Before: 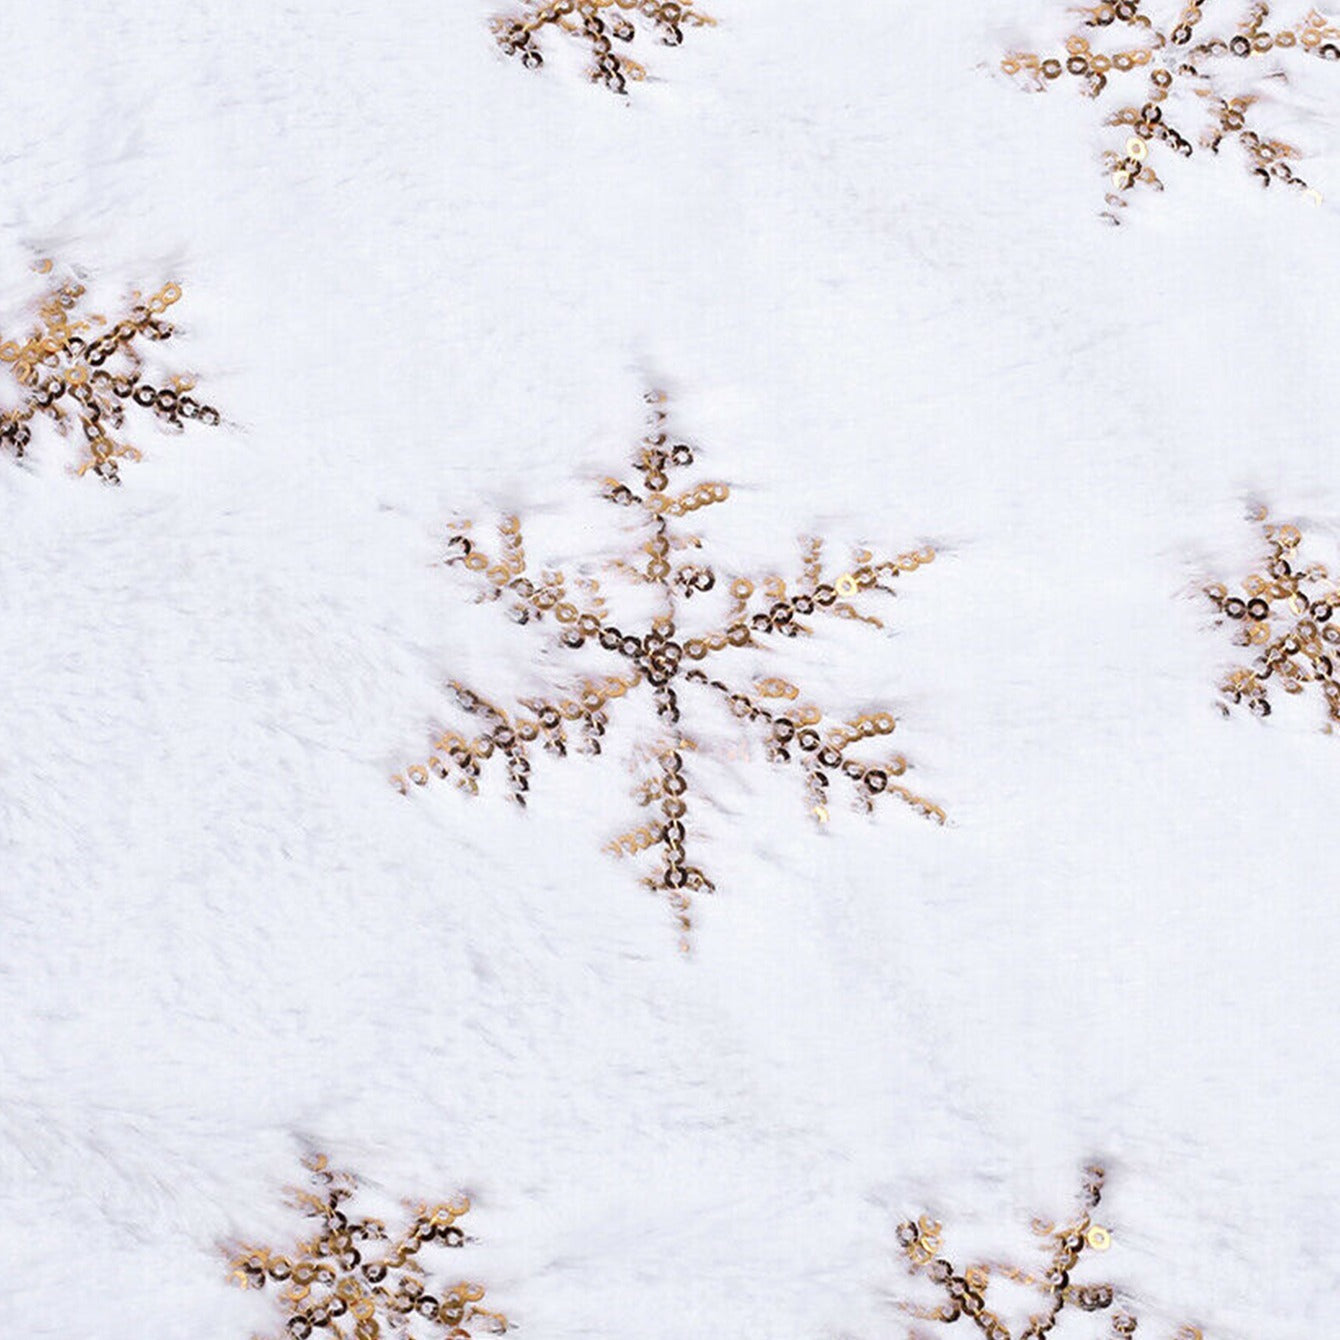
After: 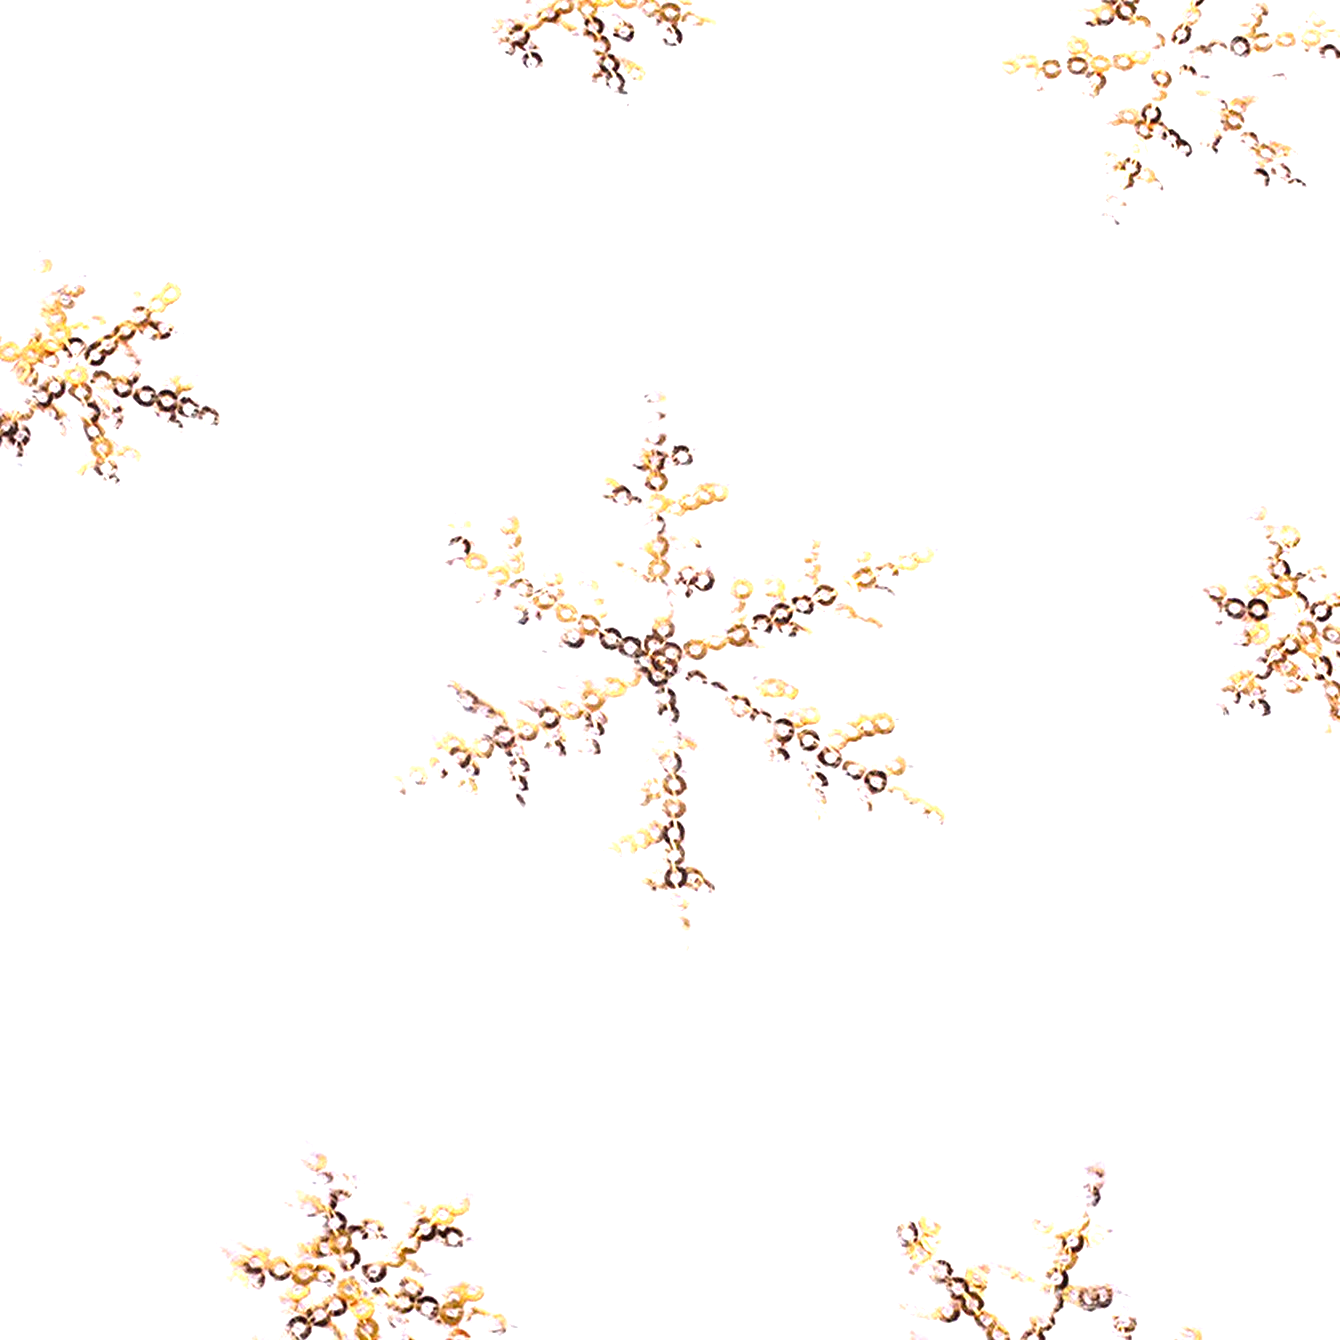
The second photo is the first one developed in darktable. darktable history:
color balance rgb: power › luminance 0.825%, power › chroma 0.405%, power › hue 33.03°, highlights gain › chroma 1.059%, highlights gain › hue 67.87°, perceptual saturation grading › global saturation 19.804%
exposure: black level correction 0, exposure 1.187 EV, compensate exposure bias true, compensate highlight preservation false
